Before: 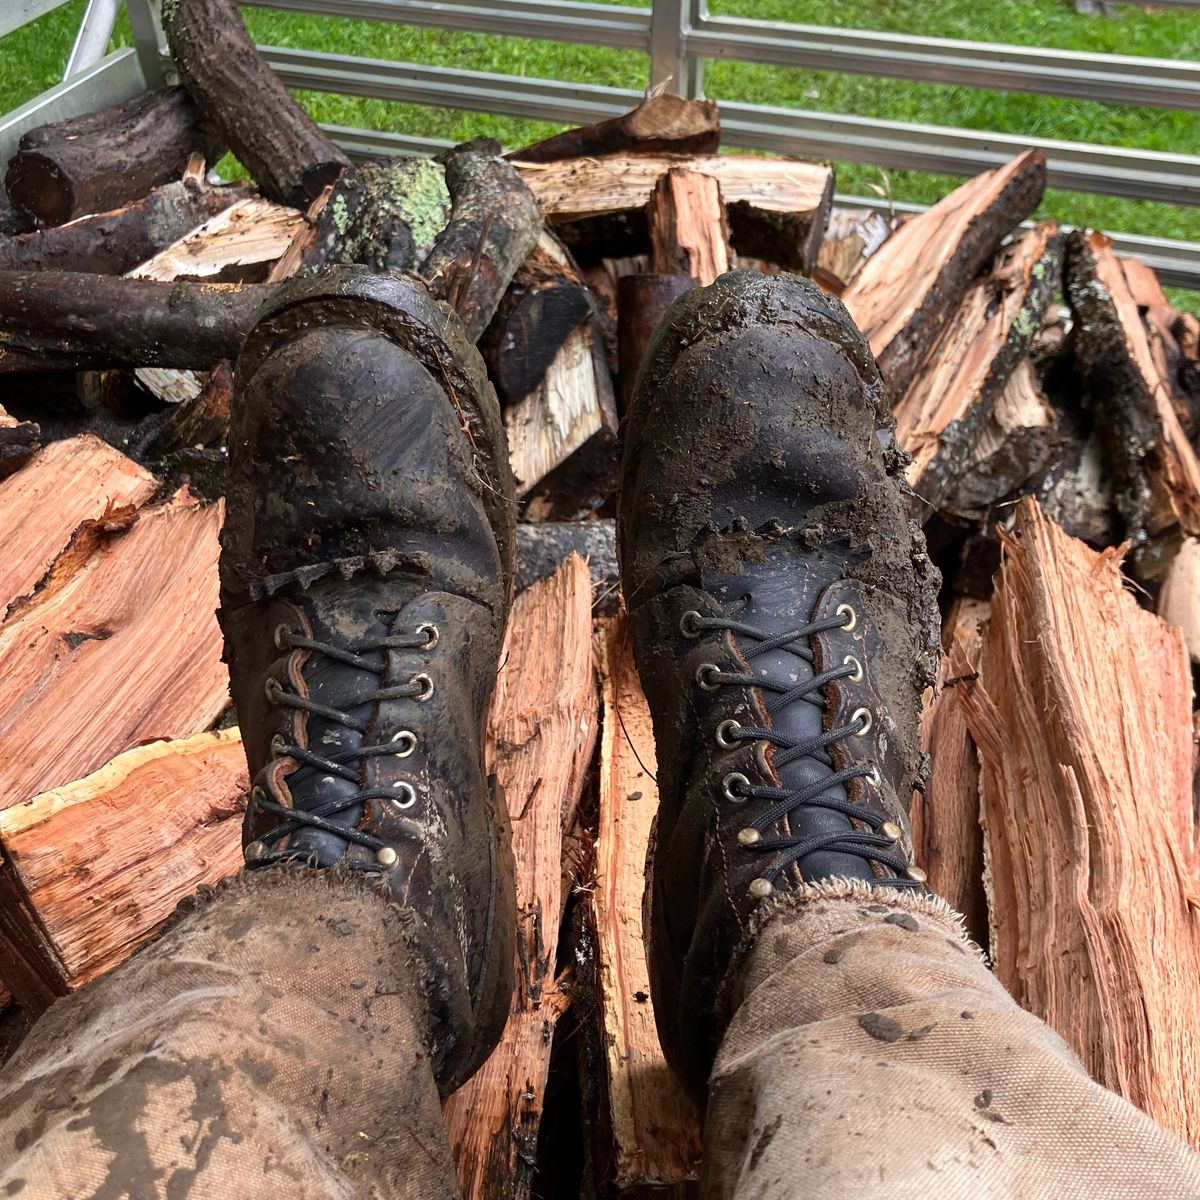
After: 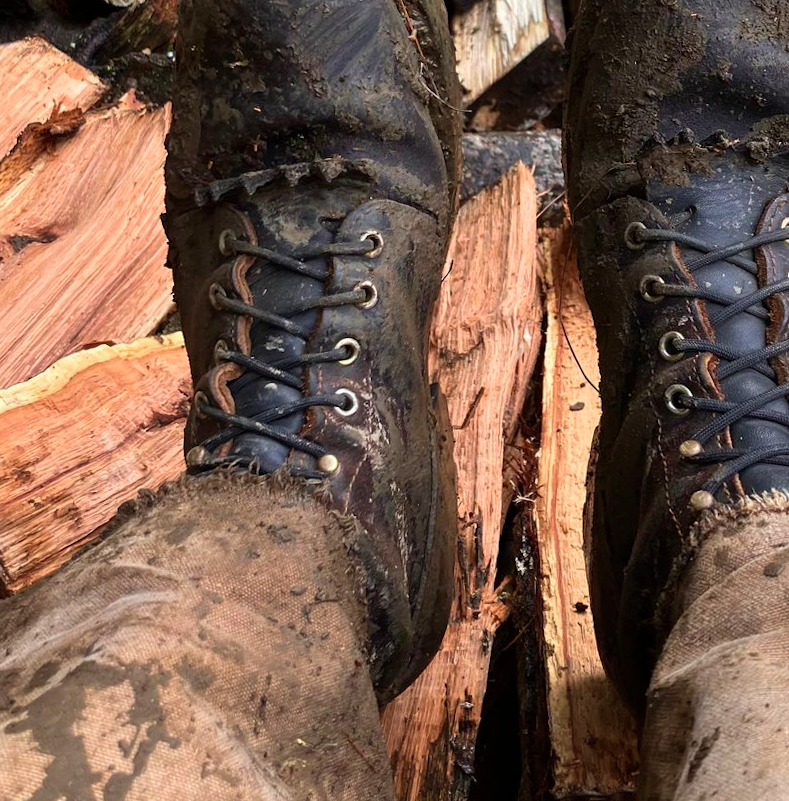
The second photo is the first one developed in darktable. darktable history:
velvia: on, module defaults
crop and rotate: angle -0.777°, left 4.047%, top 32.318%, right 29.234%
